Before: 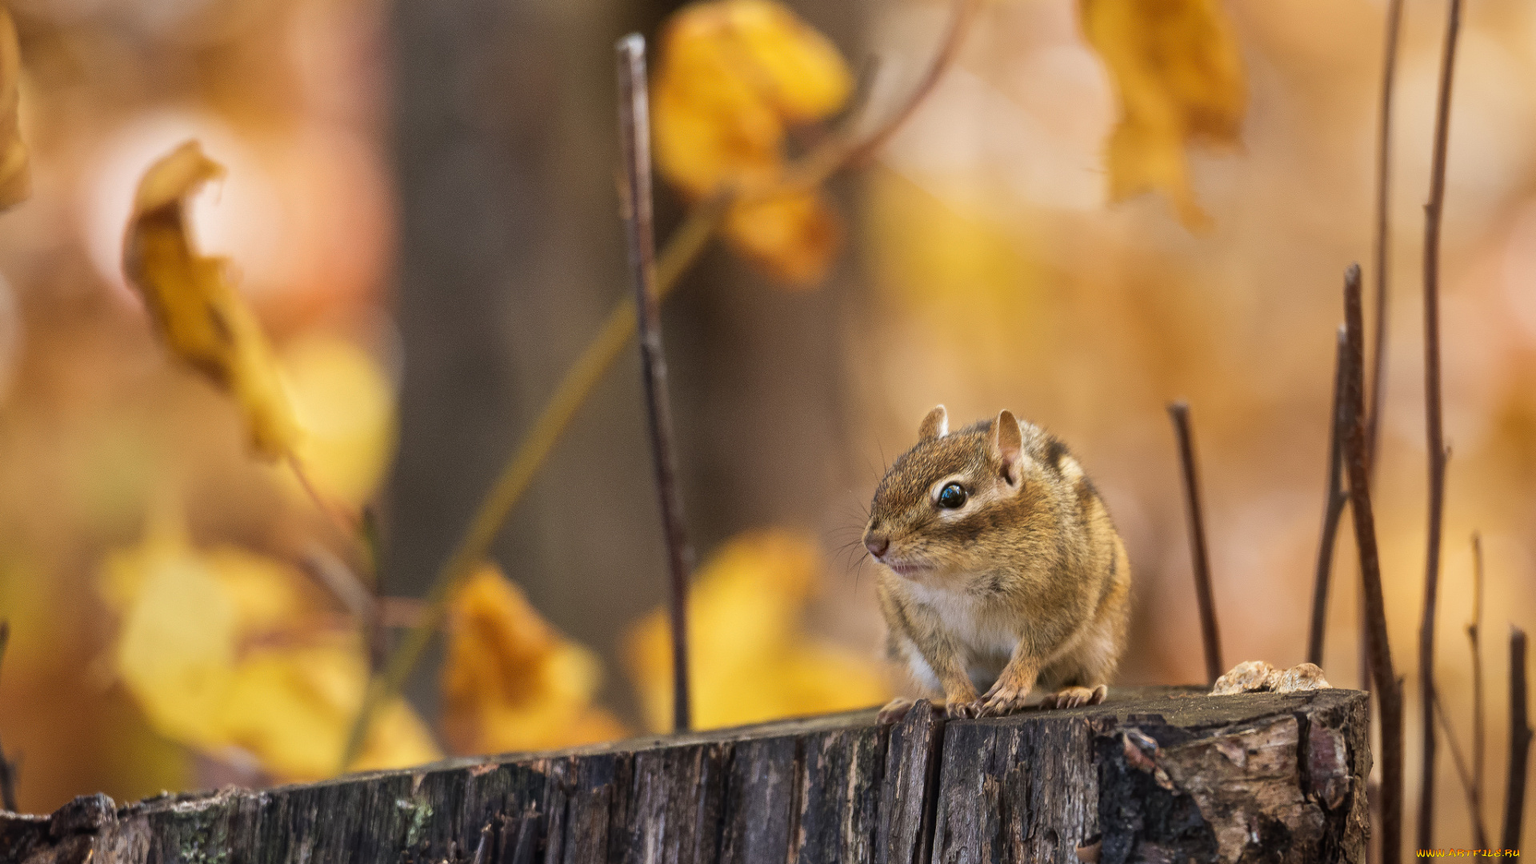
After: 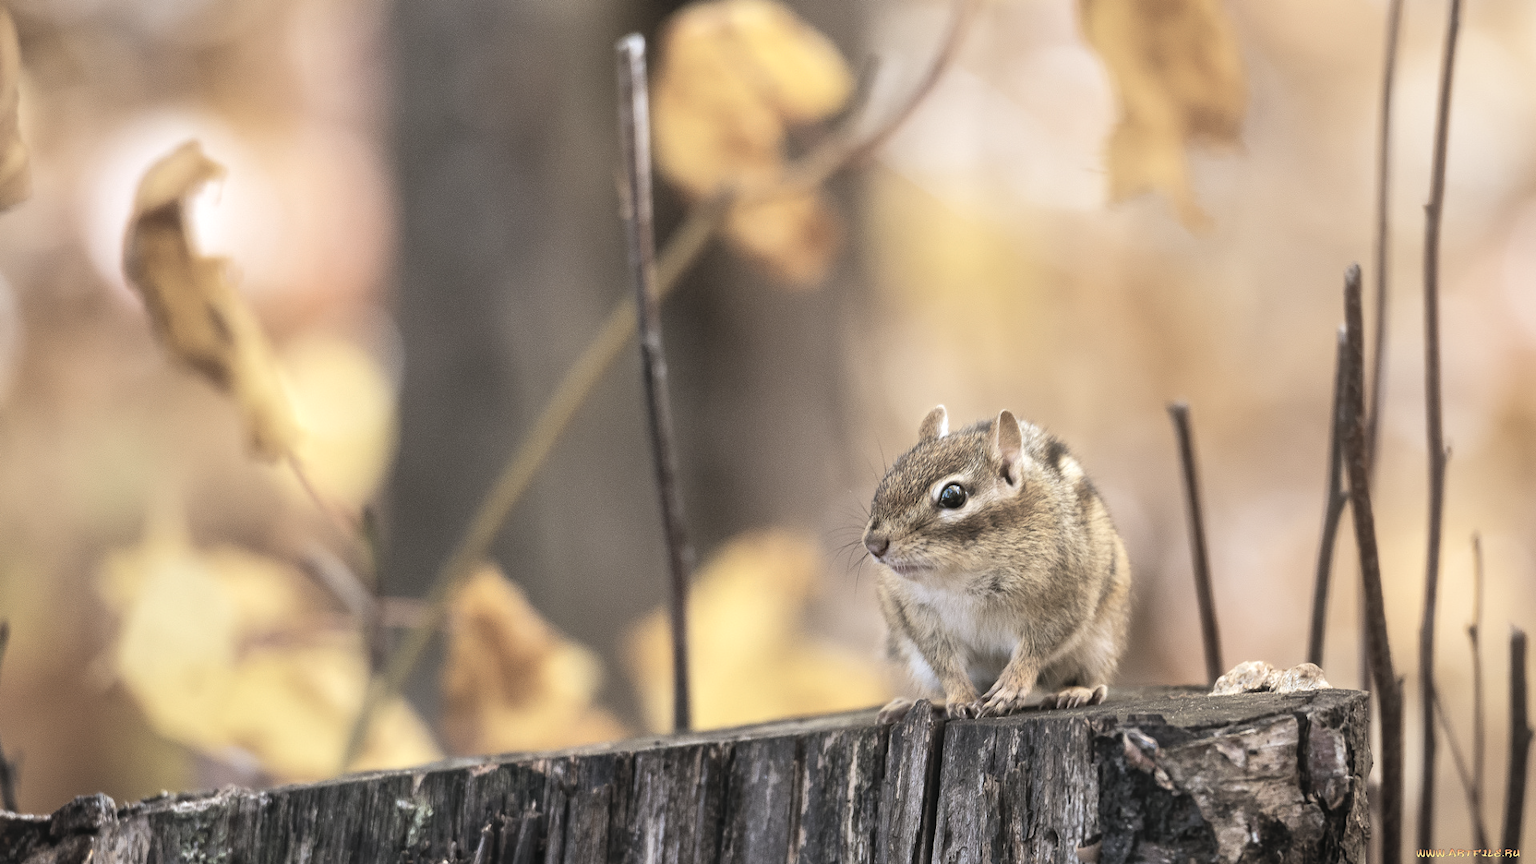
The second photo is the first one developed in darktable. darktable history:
white balance: red 0.967, blue 1.049
contrast brightness saturation: brightness 0.18, saturation -0.5
color balance: mode lift, gamma, gain (sRGB), lift [1, 0.99, 1.01, 0.992], gamma [1, 1.037, 0.974, 0.963]
tone equalizer: -8 EV -0.417 EV, -7 EV -0.389 EV, -6 EV -0.333 EV, -5 EV -0.222 EV, -3 EV 0.222 EV, -2 EV 0.333 EV, -1 EV 0.389 EV, +0 EV 0.417 EV, edges refinement/feathering 500, mask exposure compensation -1.57 EV, preserve details no
